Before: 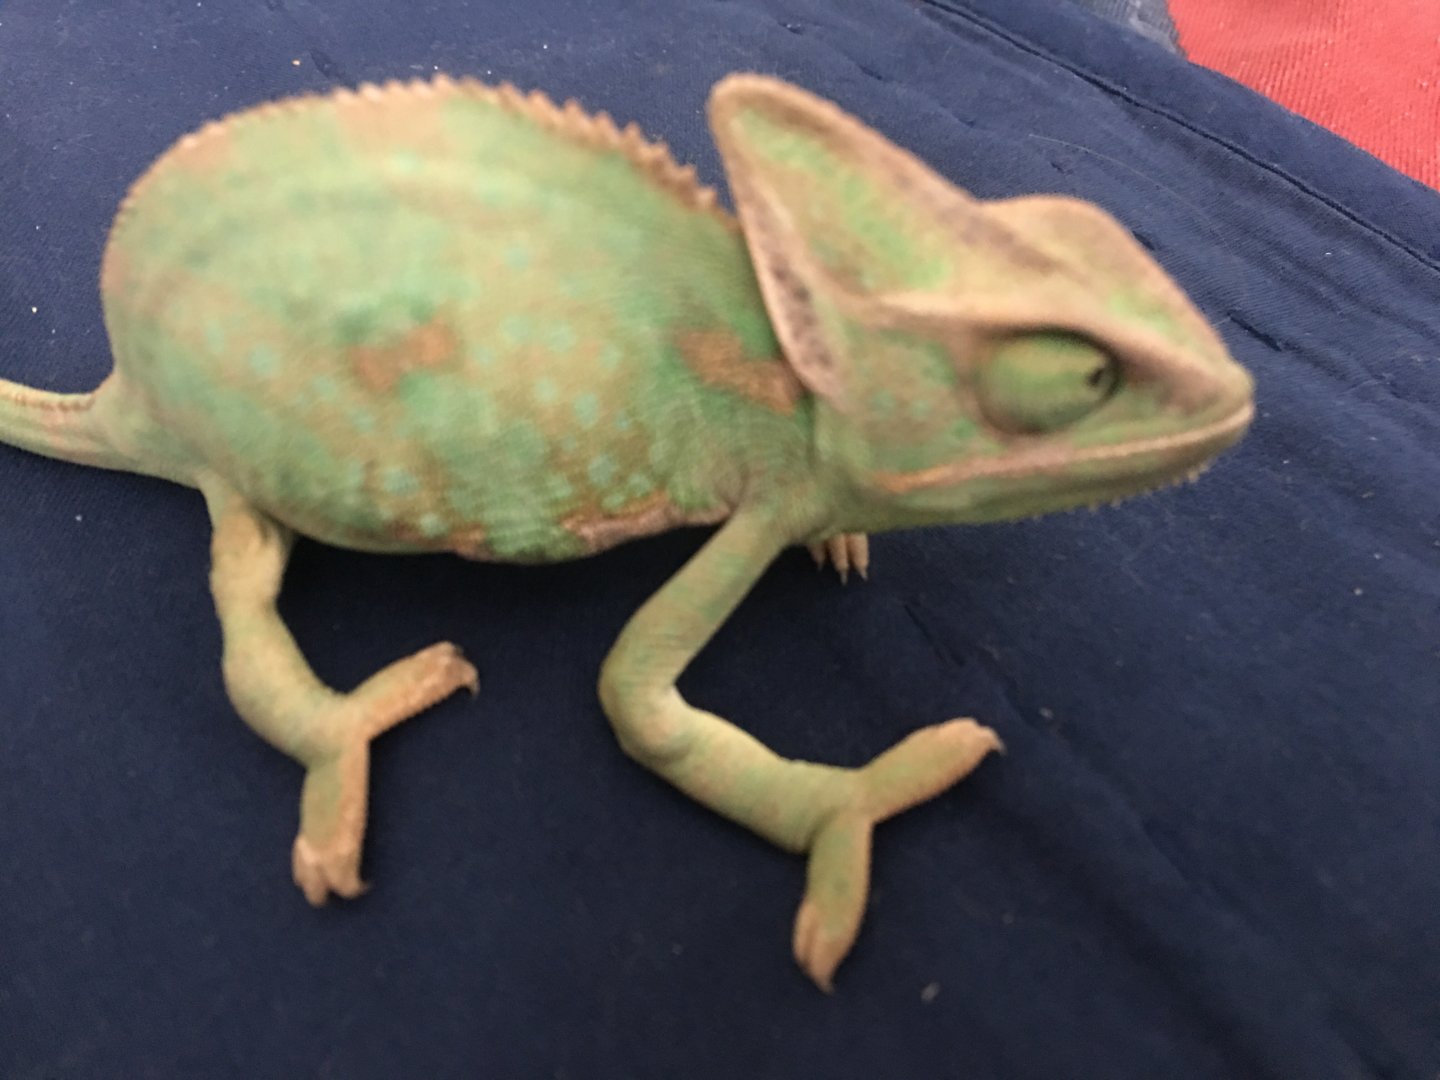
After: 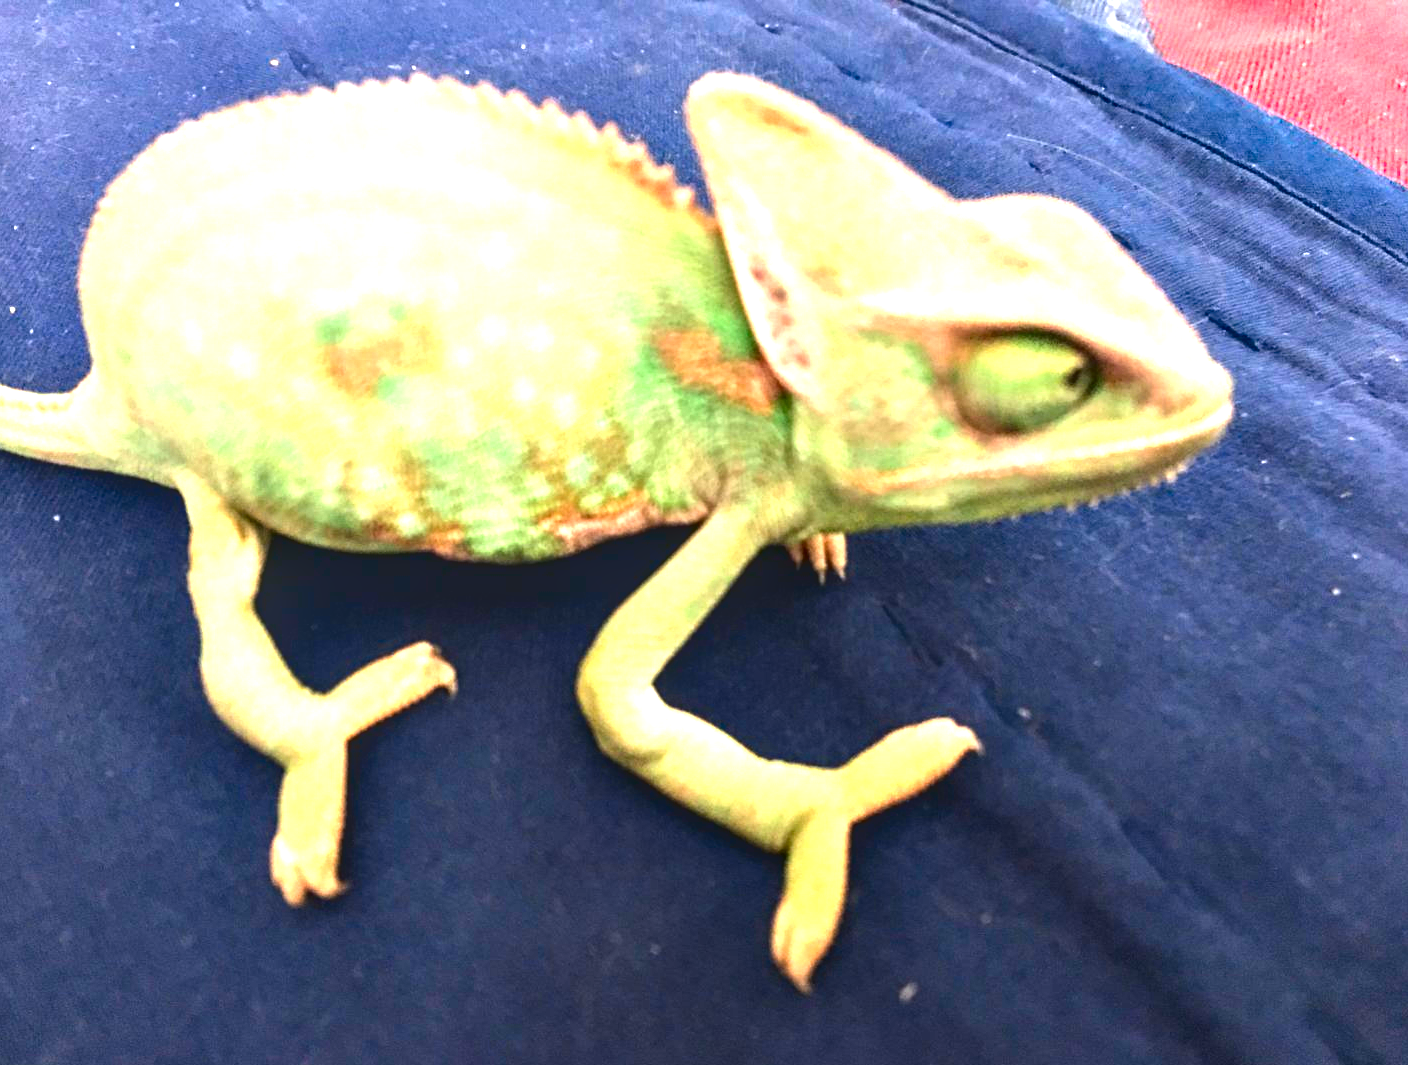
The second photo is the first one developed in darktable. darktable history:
crop and rotate: left 1.581%, right 0.639%, bottom 1.363%
contrast equalizer: octaves 7, y [[0.6 ×6], [0.55 ×6], [0 ×6], [0 ×6], [0 ×6]]
local contrast: detail 110%
contrast brightness saturation: contrast 0.069, brightness -0.135, saturation 0.064
tone equalizer: on, module defaults
exposure: black level correction 0, exposure 1.695 EV, compensate highlight preservation false
color correction: highlights b* 0.019, saturation 1.29
